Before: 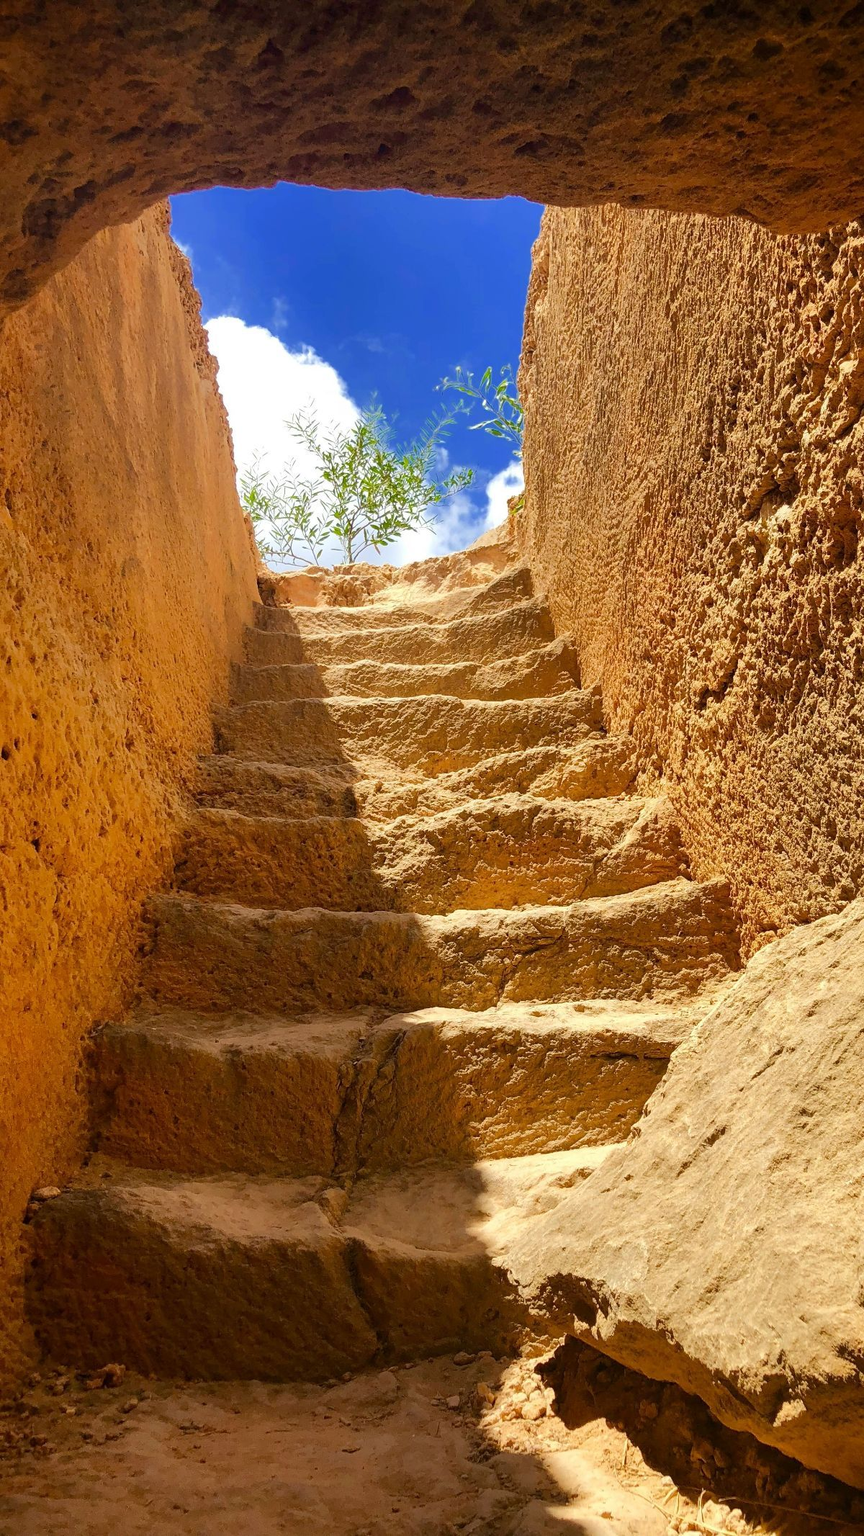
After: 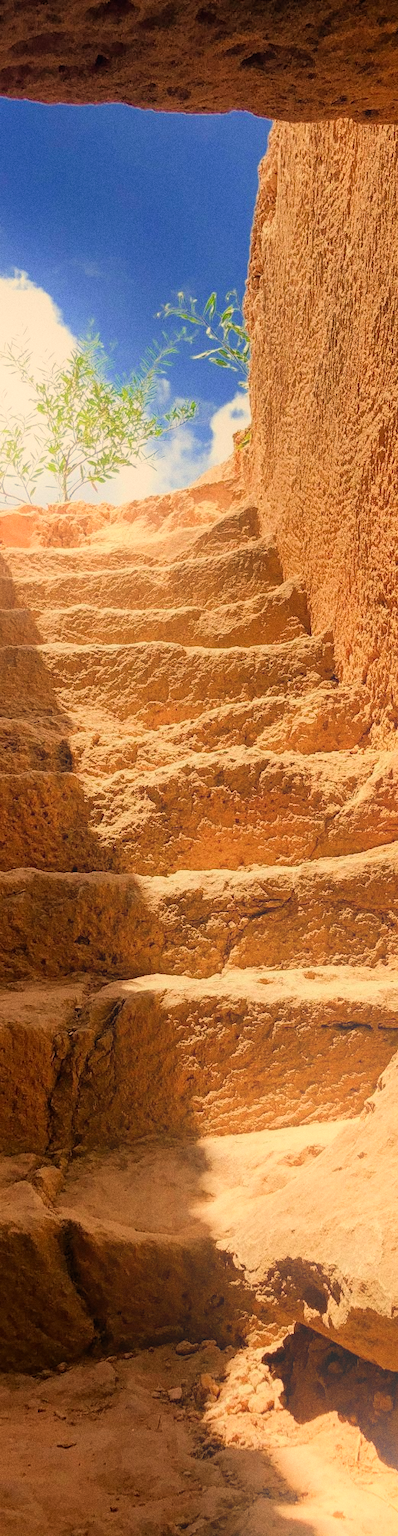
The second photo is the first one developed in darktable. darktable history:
filmic rgb: white relative exposure 3.8 EV, hardness 4.35
bloom: on, module defaults
crop: left 33.452%, top 6.025%, right 23.155%
grain: coarseness 0.09 ISO
white balance: red 1.138, green 0.996, blue 0.812
